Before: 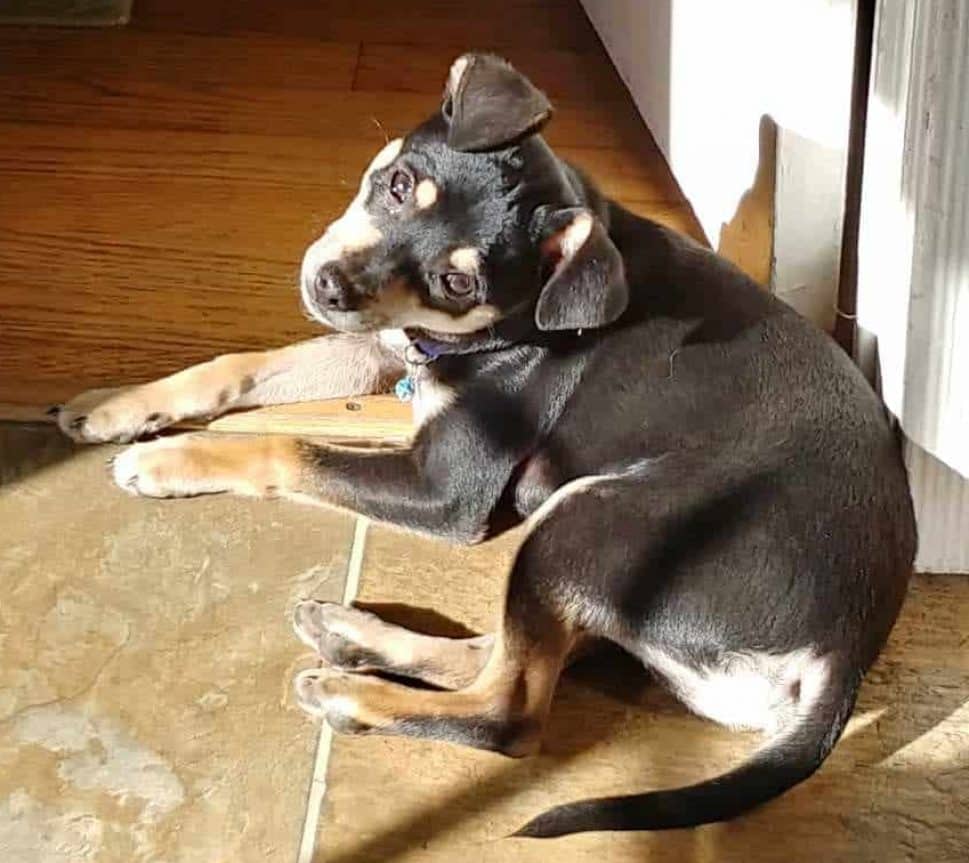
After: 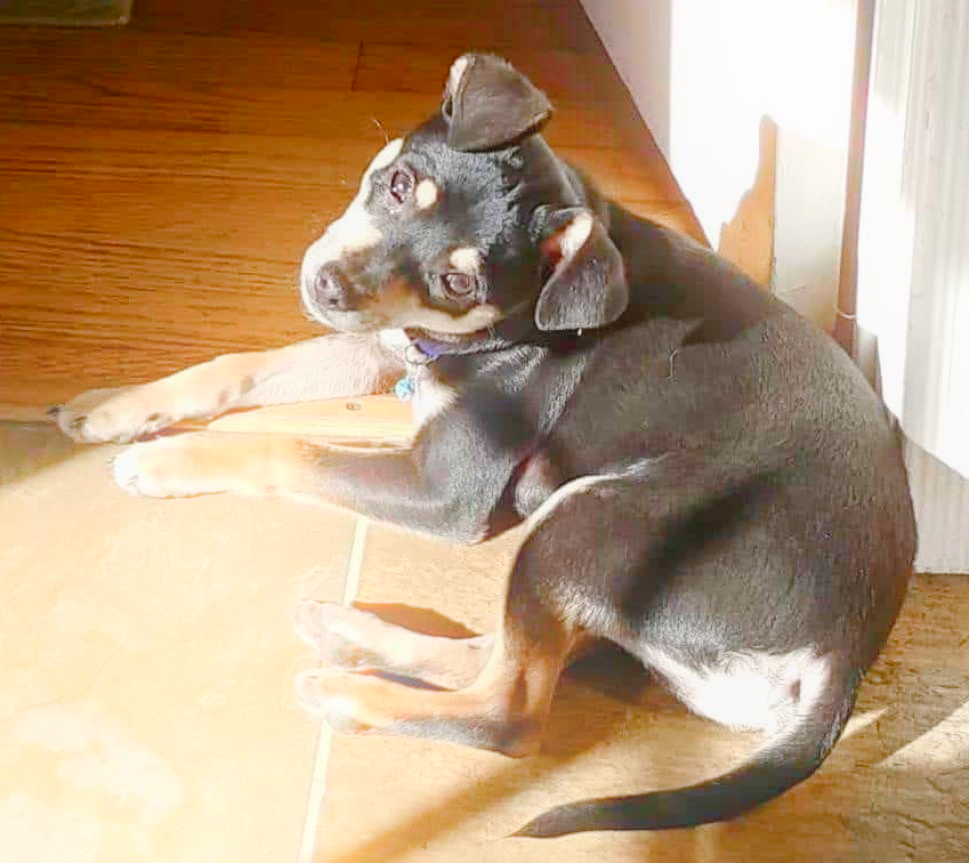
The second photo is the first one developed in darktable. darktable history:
color balance rgb: shadows lift › chroma 1%, shadows lift › hue 113°, highlights gain › chroma 0.2%, highlights gain › hue 333°, perceptual saturation grading › global saturation 20%, perceptual saturation grading › highlights -50%, perceptual saturation grading › shadows 25%, contrast -20%
bloom: threshold 82.5%, strength 16.25%
exposure: black level correction 0.001, exposure 0.5 EV, compensate exposure bias true, compensate highlight preservation false
